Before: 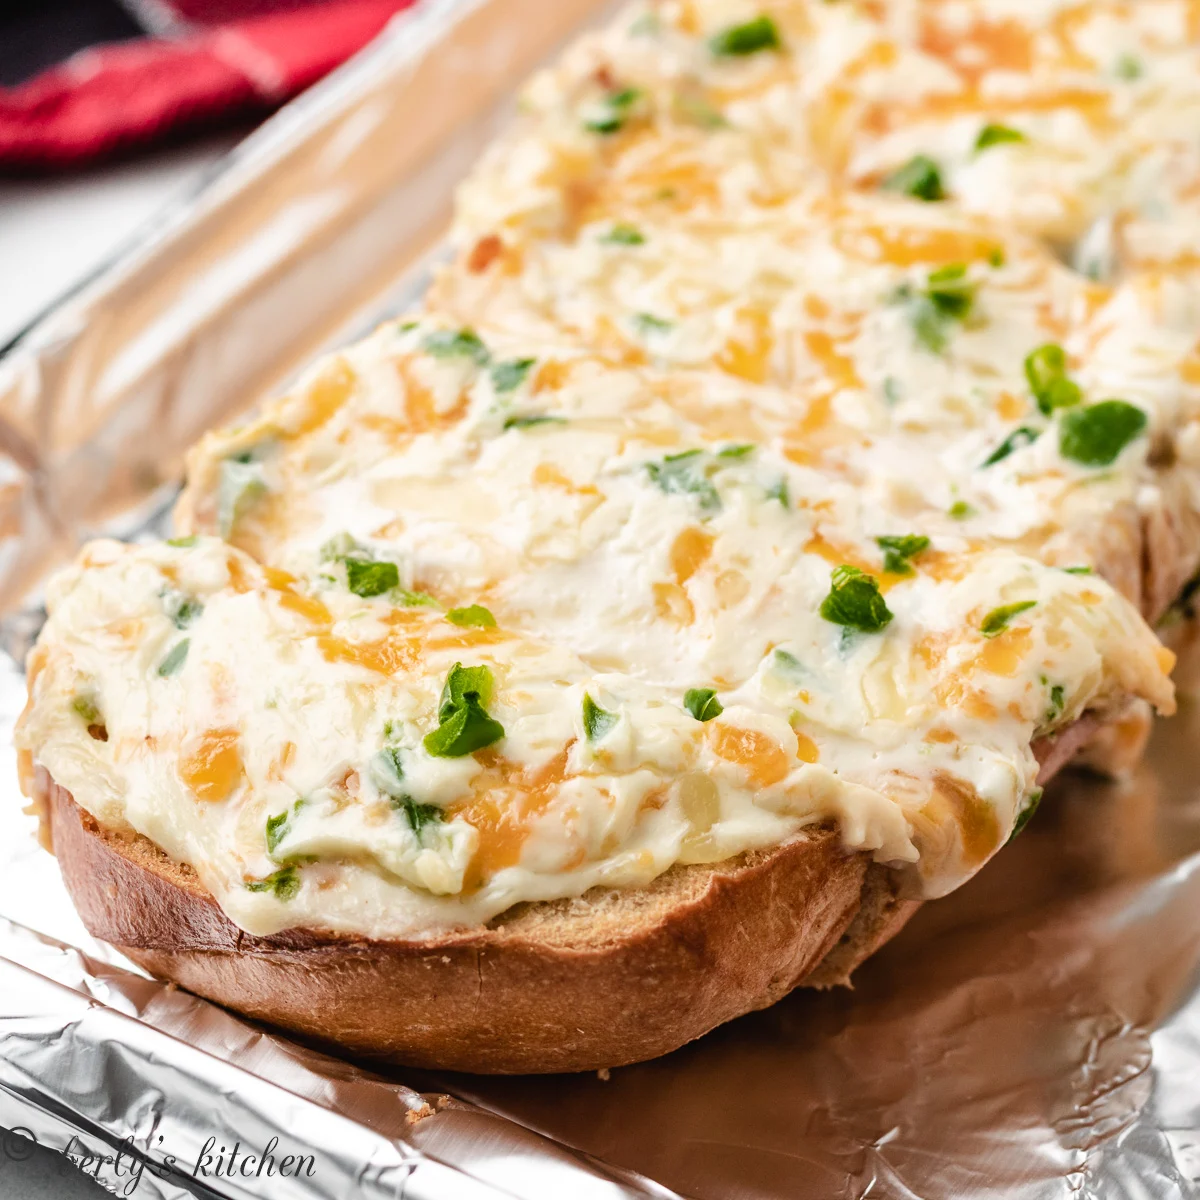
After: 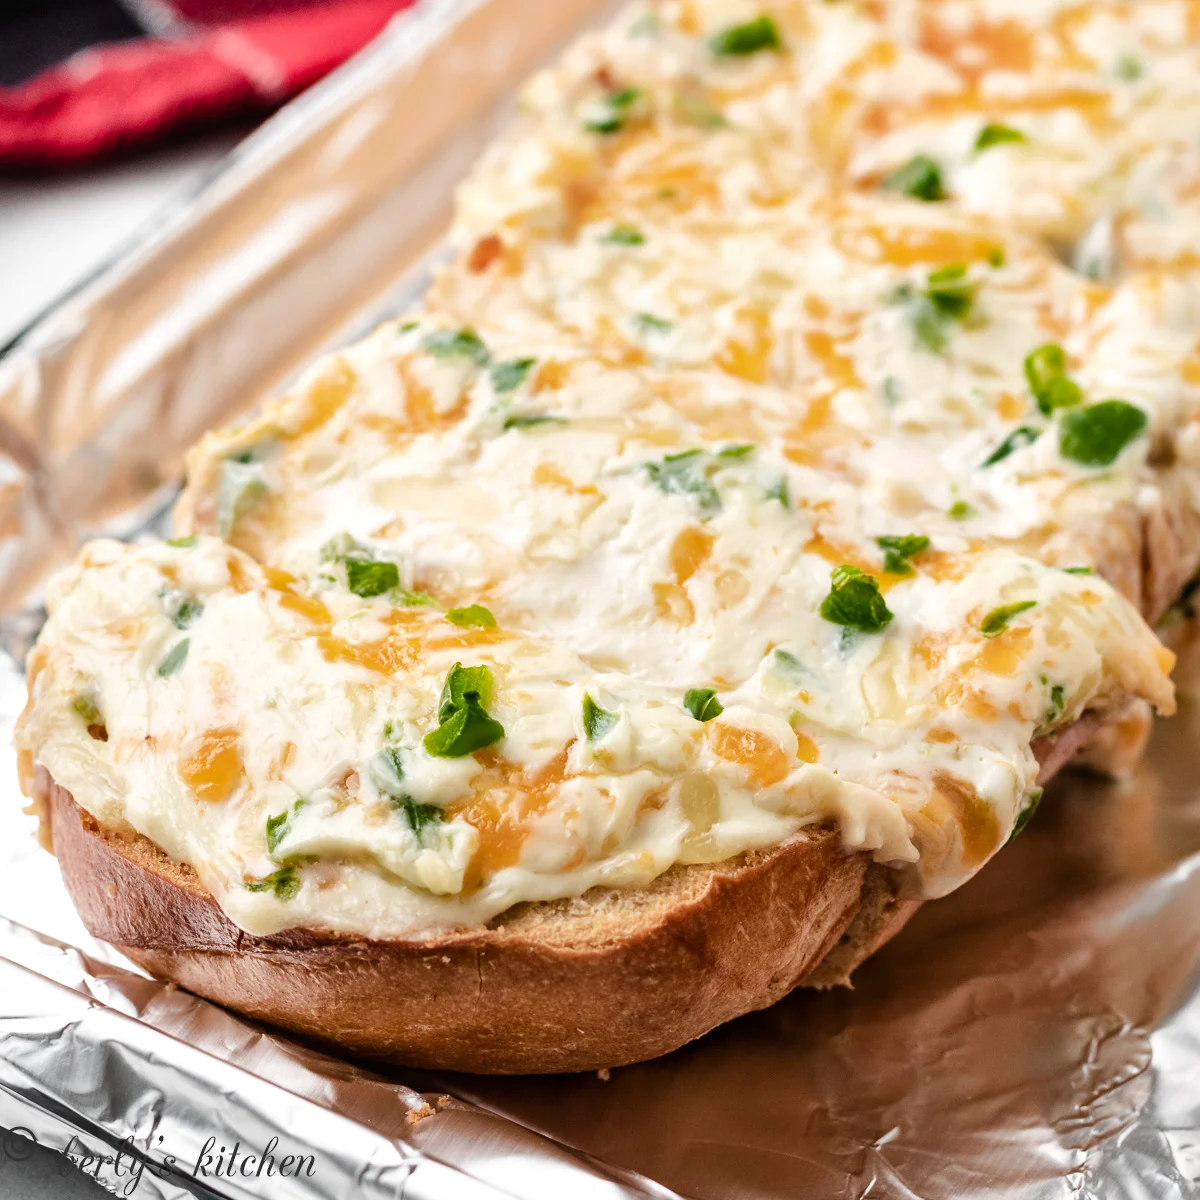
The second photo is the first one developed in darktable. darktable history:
local contrast: mode bilateral grid, contrast 21, coarseness 51, detail 120%, midtone range 0.2
